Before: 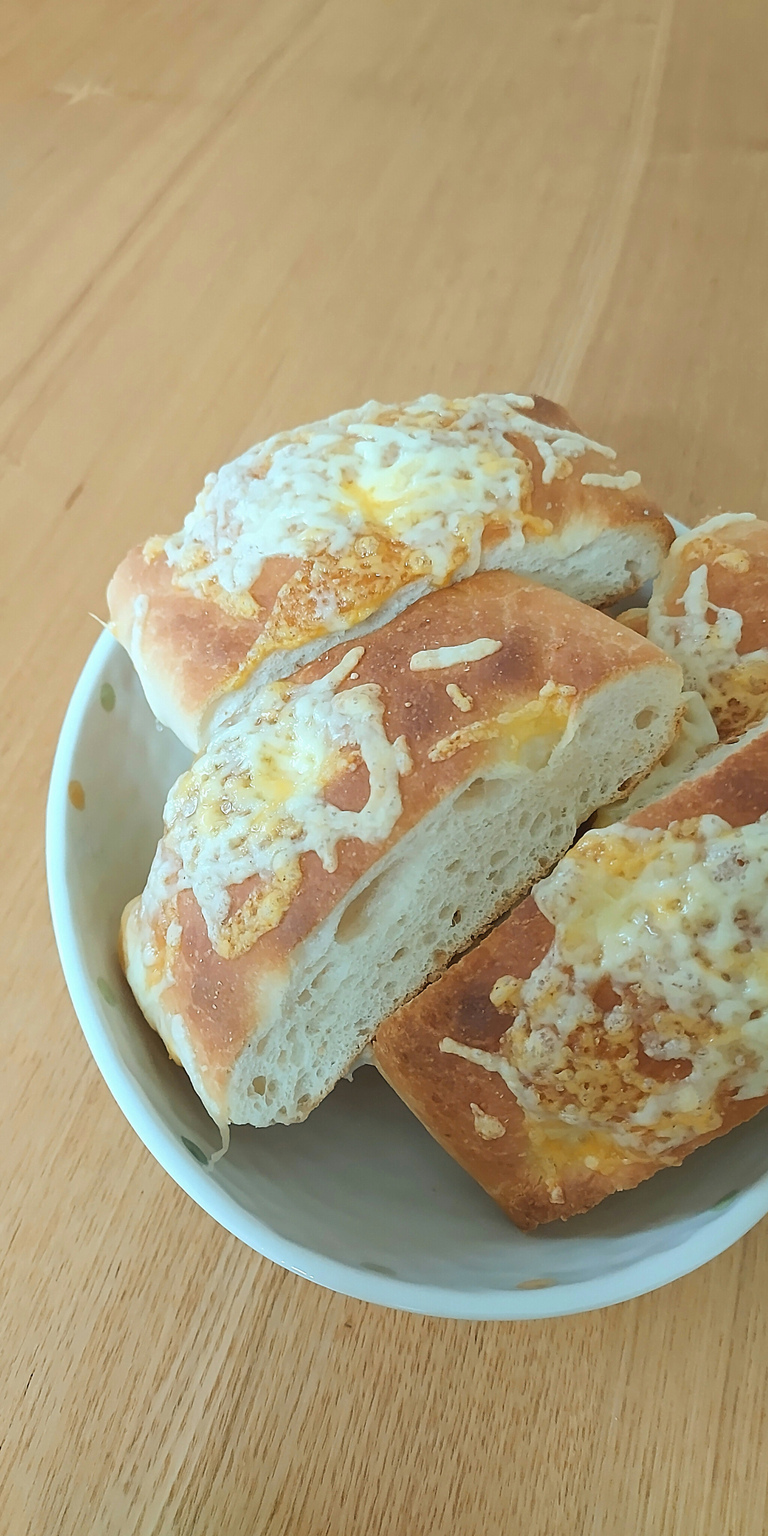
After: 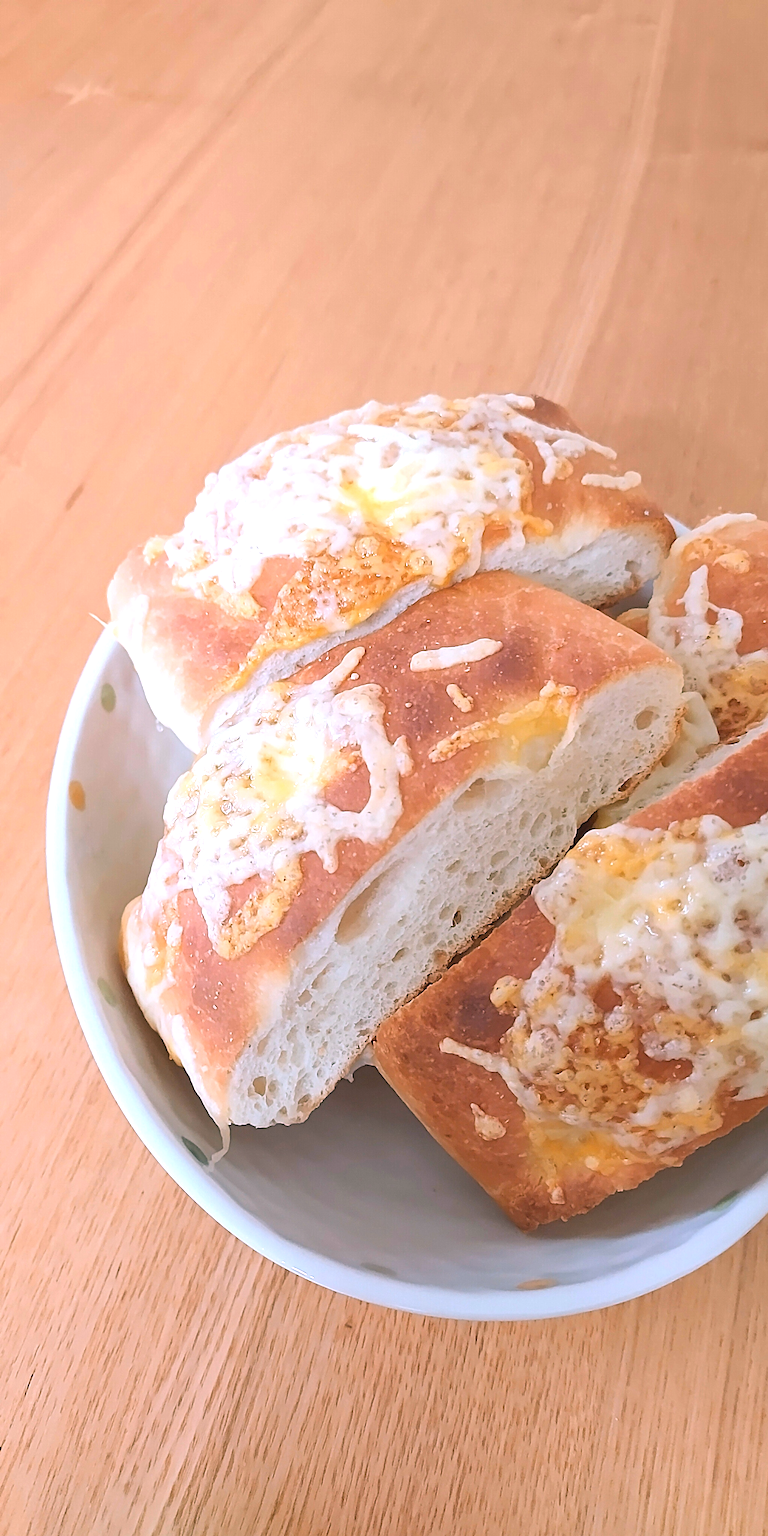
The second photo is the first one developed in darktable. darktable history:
exposure: exposure 0.3 EV, compensate highlight preservation false
white balance: red 1.188, blue 1.11
